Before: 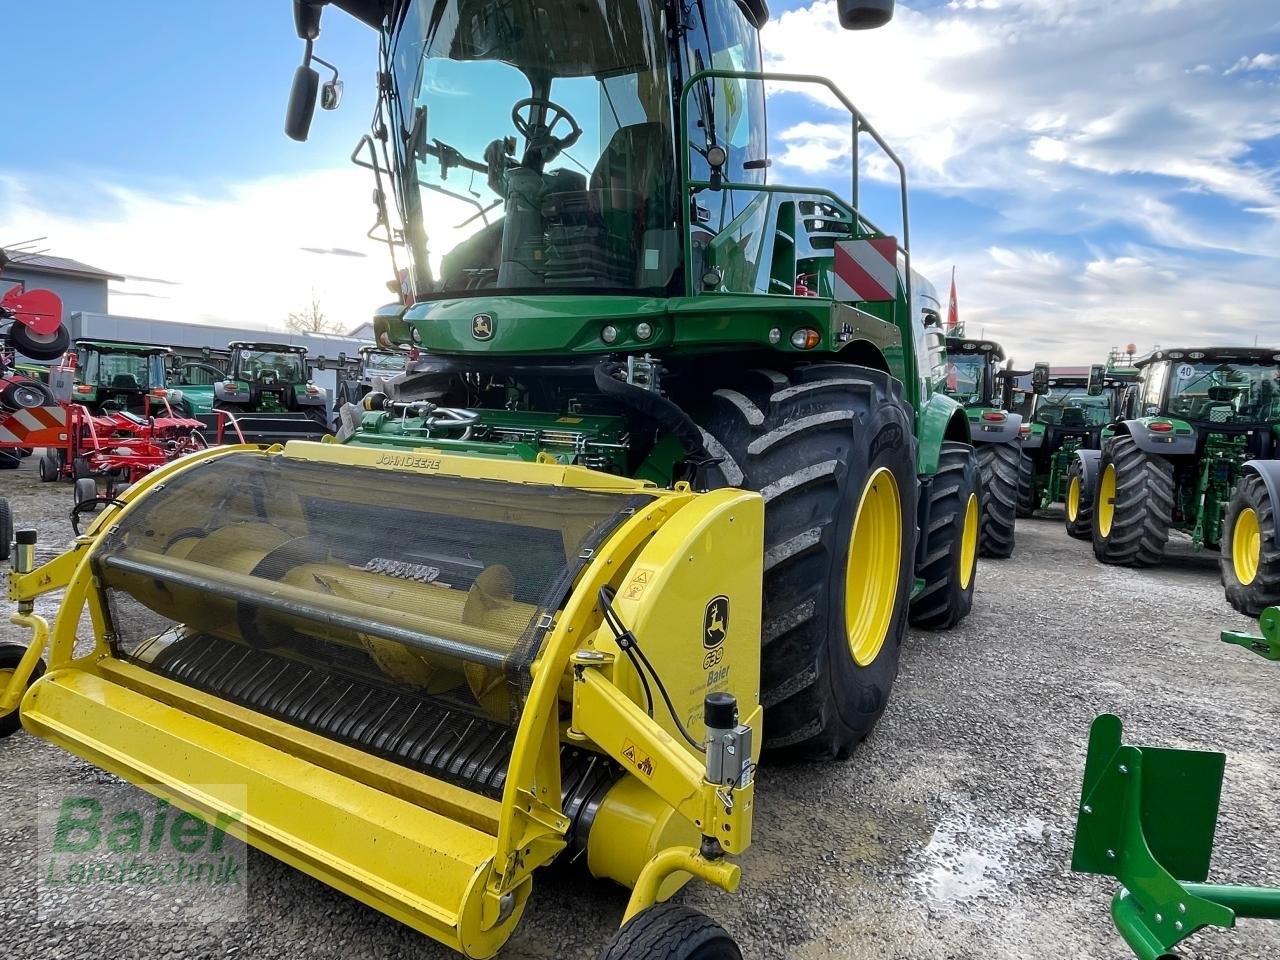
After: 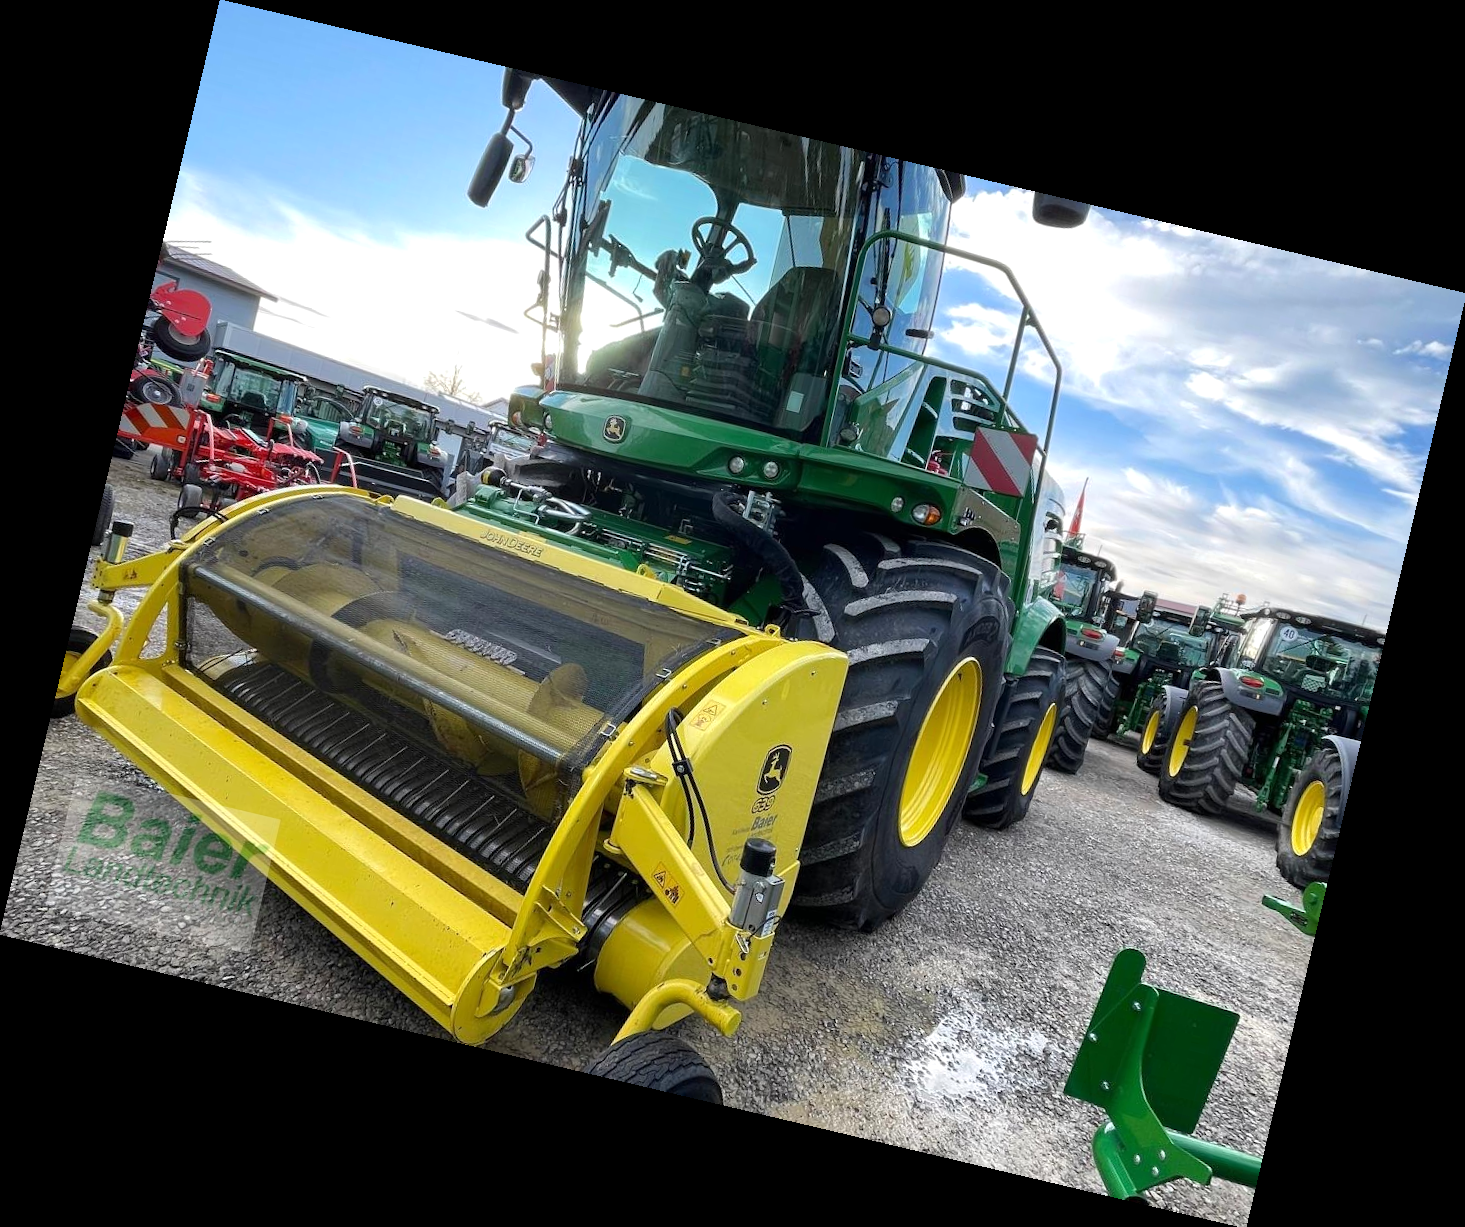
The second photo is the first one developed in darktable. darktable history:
rotate and perspective: rotation 13.27°, automatic cropping off
exposure: exposure 0.161 EV, compensate highlight preservation false
